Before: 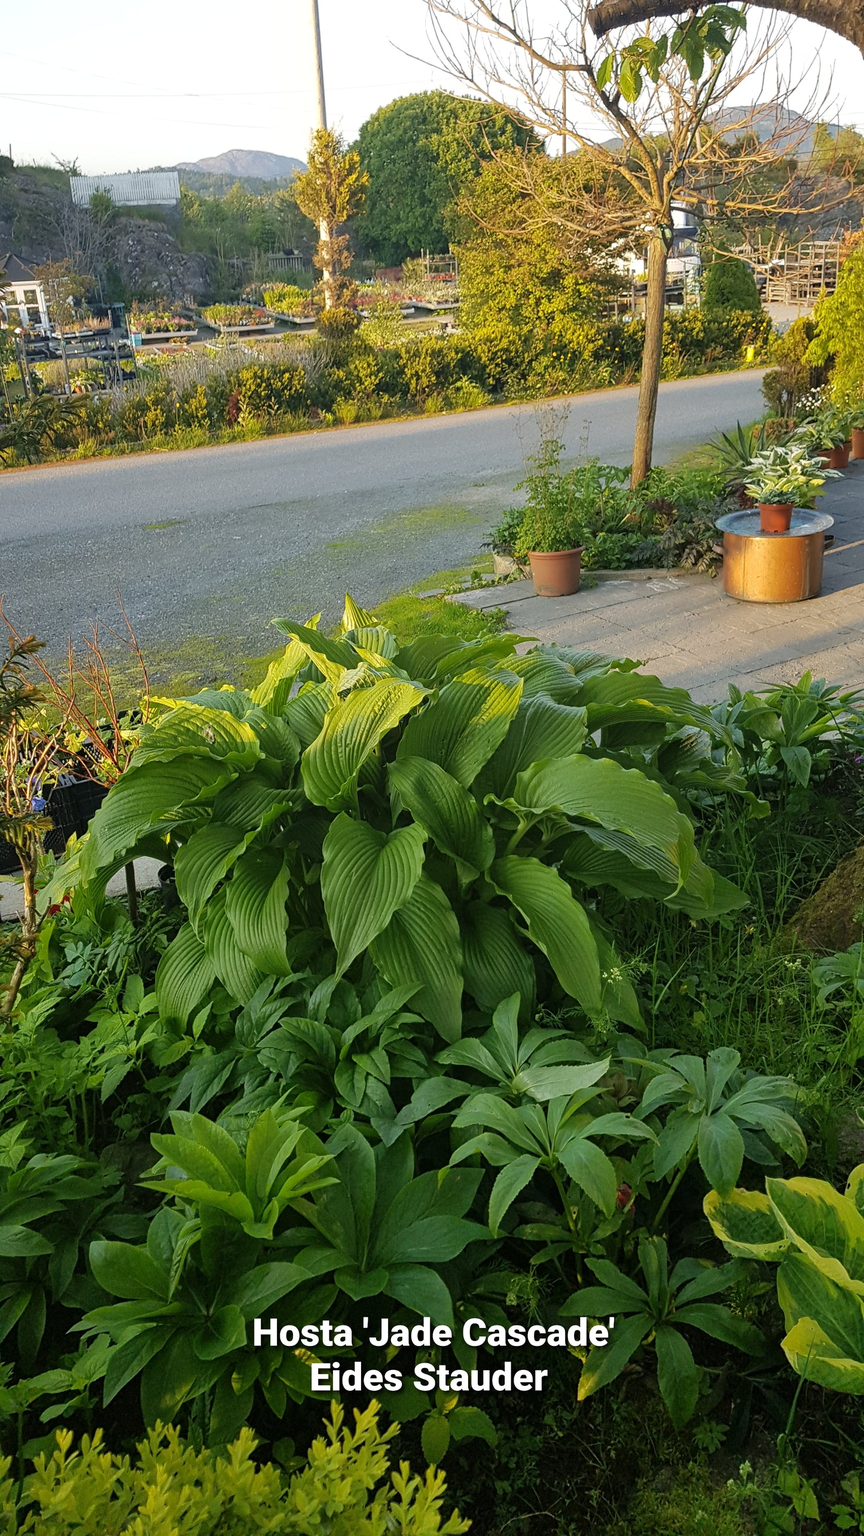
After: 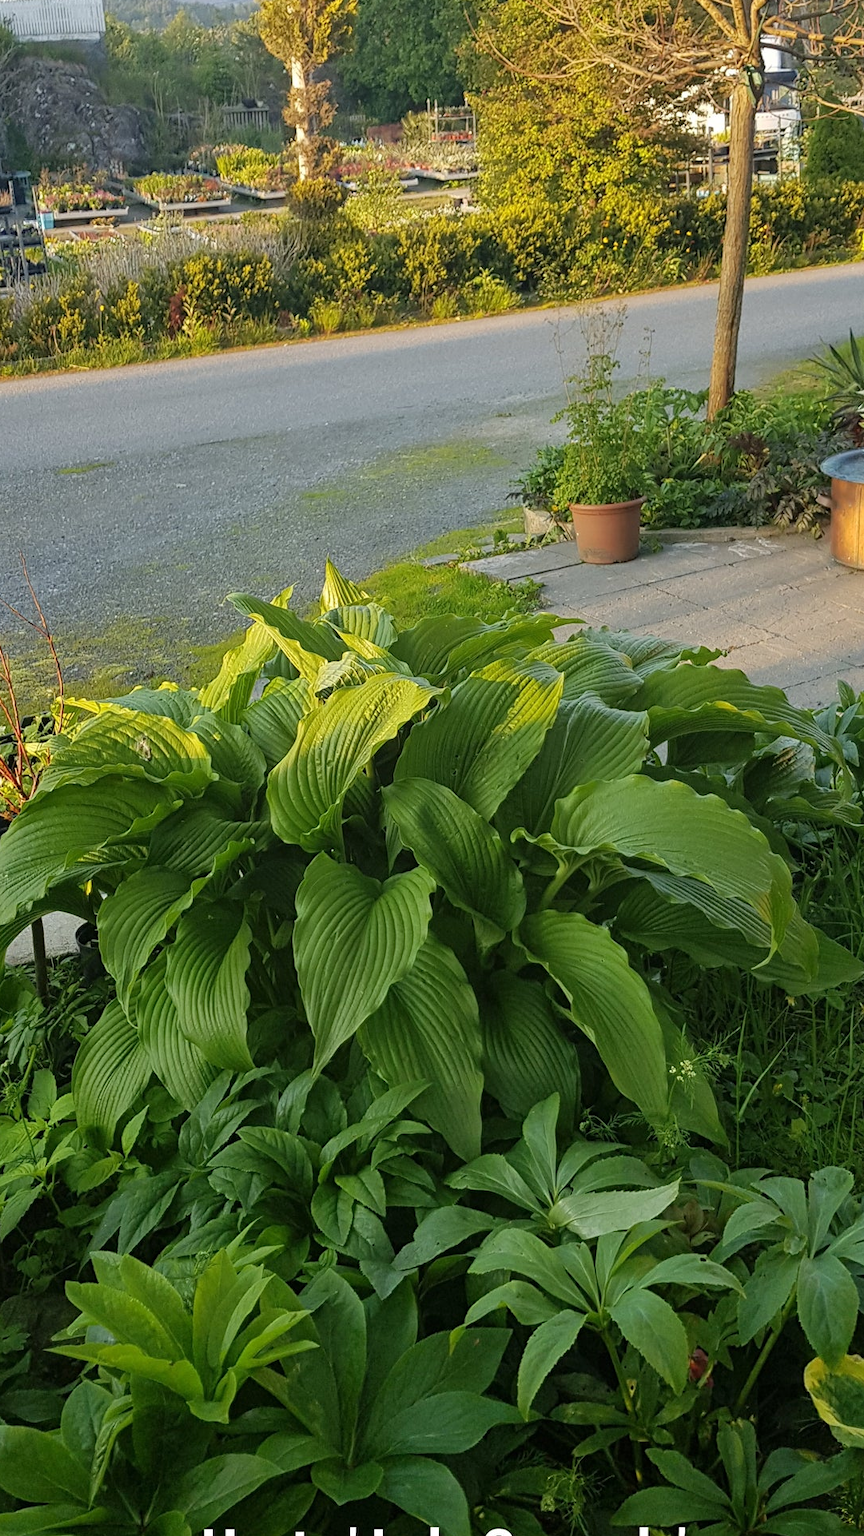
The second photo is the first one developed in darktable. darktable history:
crop and rotate: left 11.823%, top 11.382%, right 13.295%, bottom 13.779%
